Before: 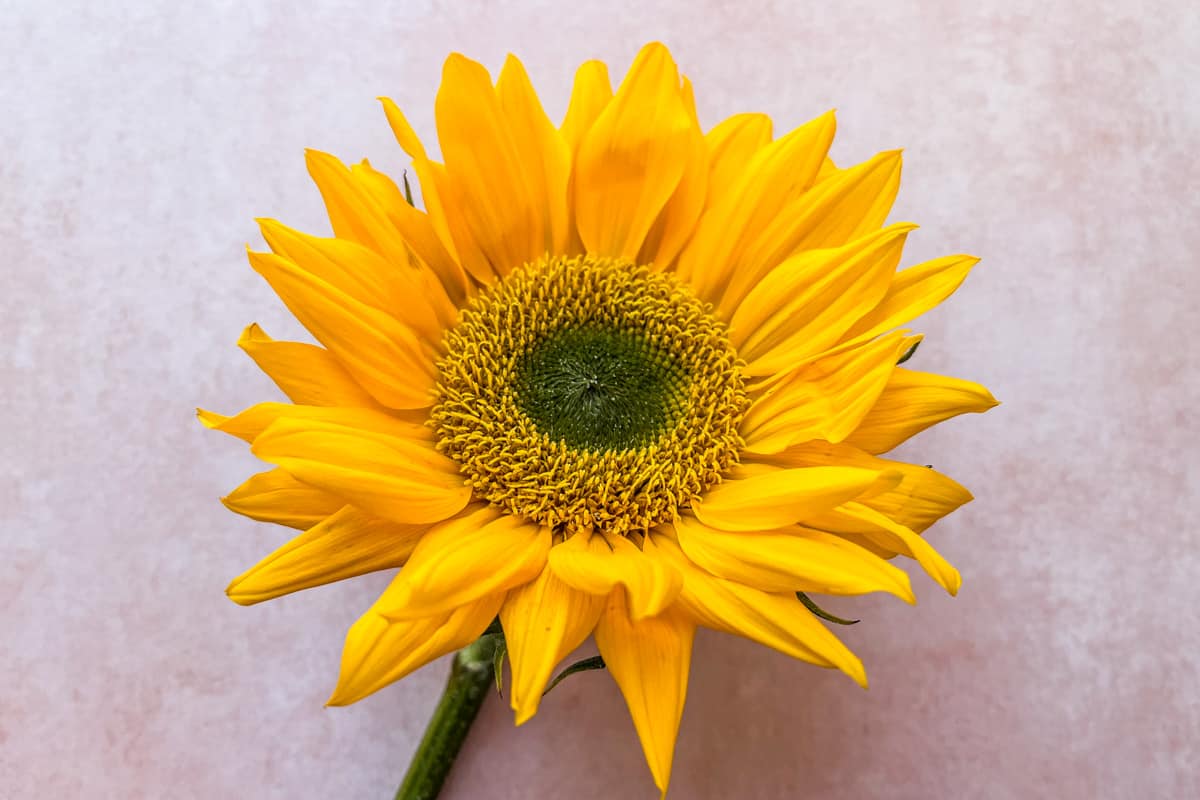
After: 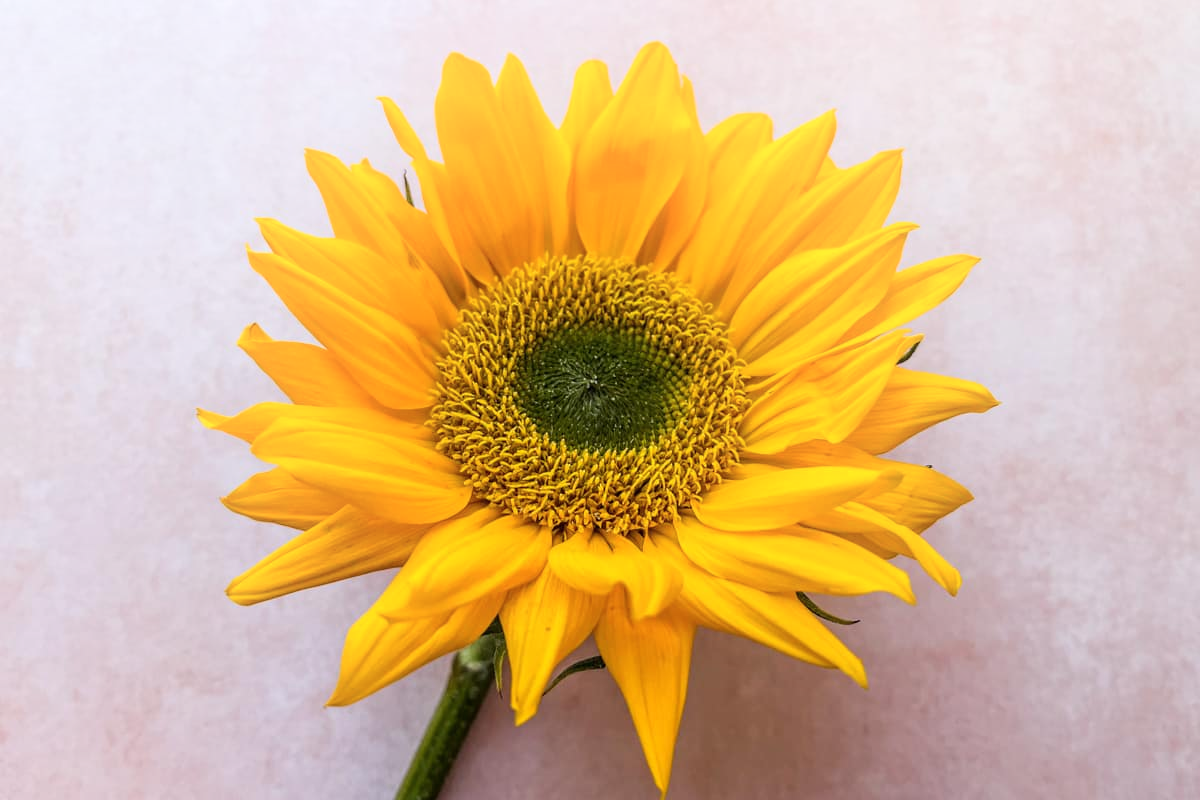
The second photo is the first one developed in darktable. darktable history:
exposure: black level correction 0, compensate exposure bias true, compensate highlight preservation false
shadows and highlights: shadows -23.08, highlights 46.15, soften with gaussian
